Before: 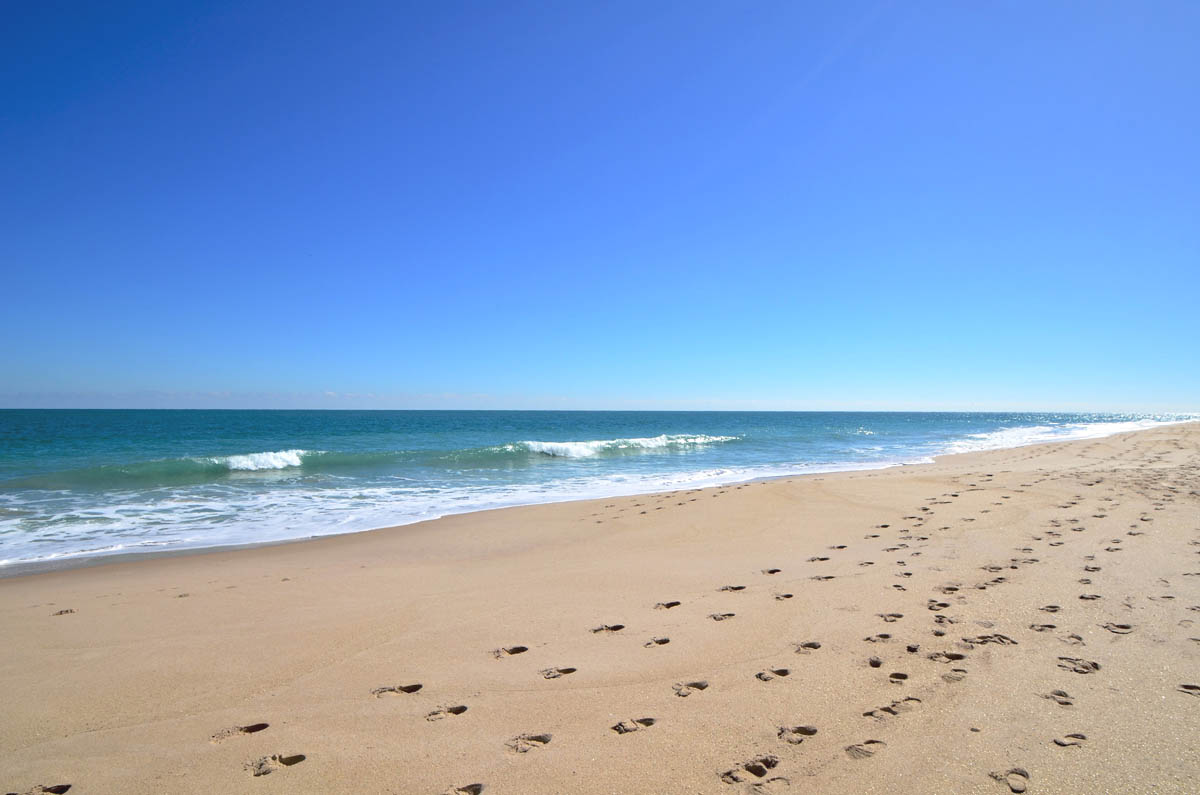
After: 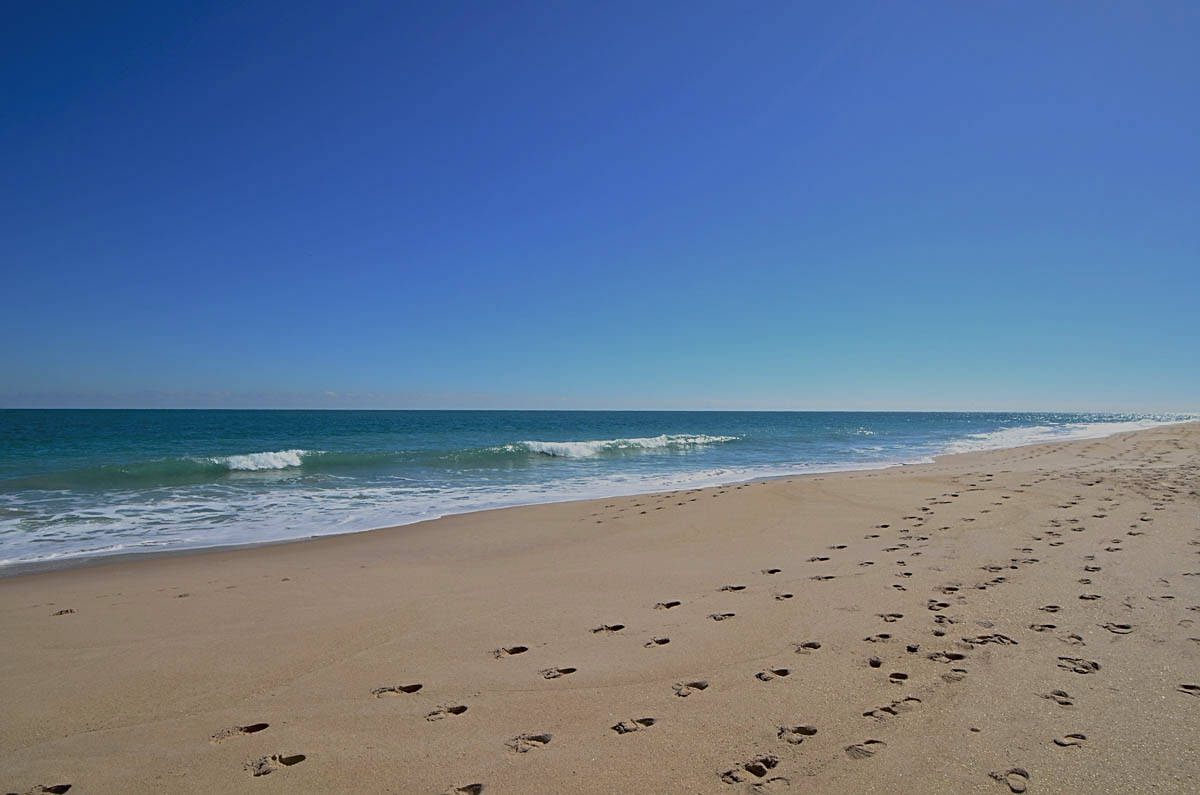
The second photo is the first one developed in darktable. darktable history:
sharpen: on, module defaults
exposure: exposure -0.955 EV, compensate exposure bias true, compensate highlight preservation false
